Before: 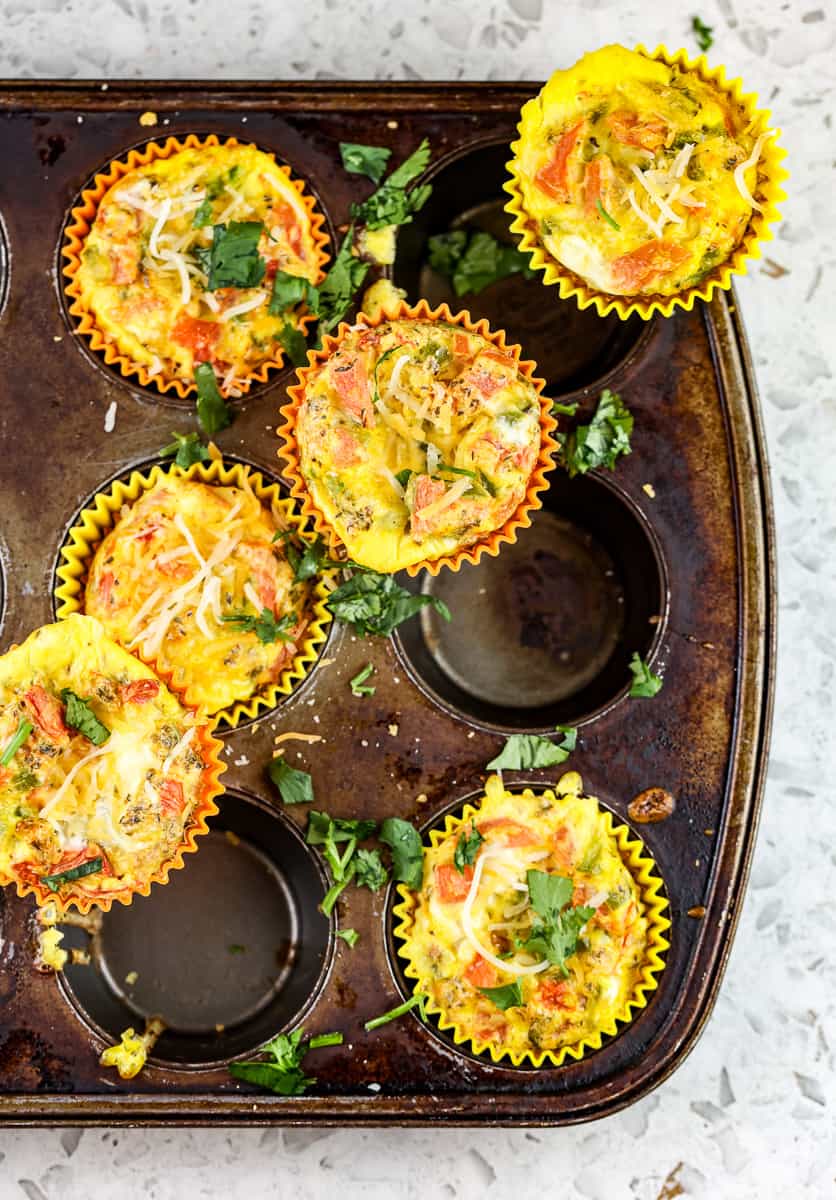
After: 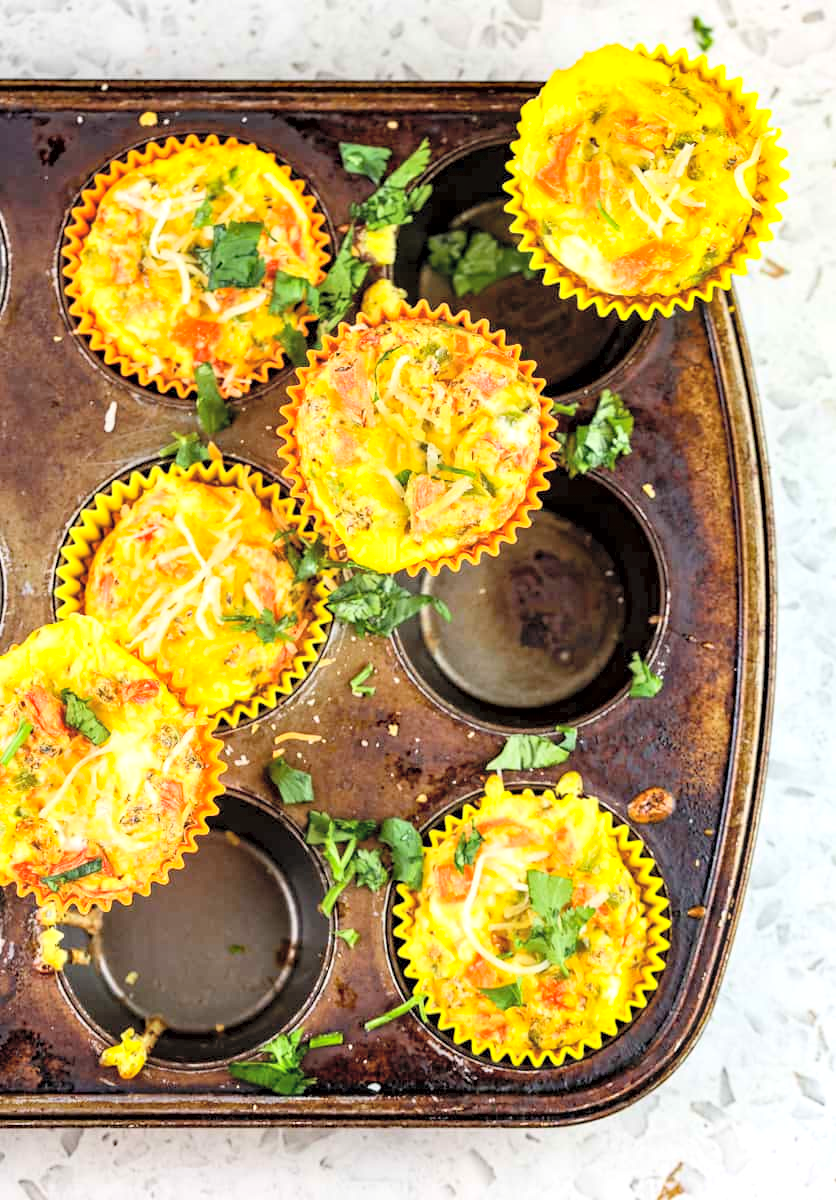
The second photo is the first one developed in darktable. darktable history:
haze removal: compatibility mode true, adaptive false
contrast brightness saturation: contrast 0.101, brightness 0.312, saturation 0.146
exposure: black level correction 0.001, exposure 0.194 EV, compensate exposure bias true, compensate highlight preservation false
